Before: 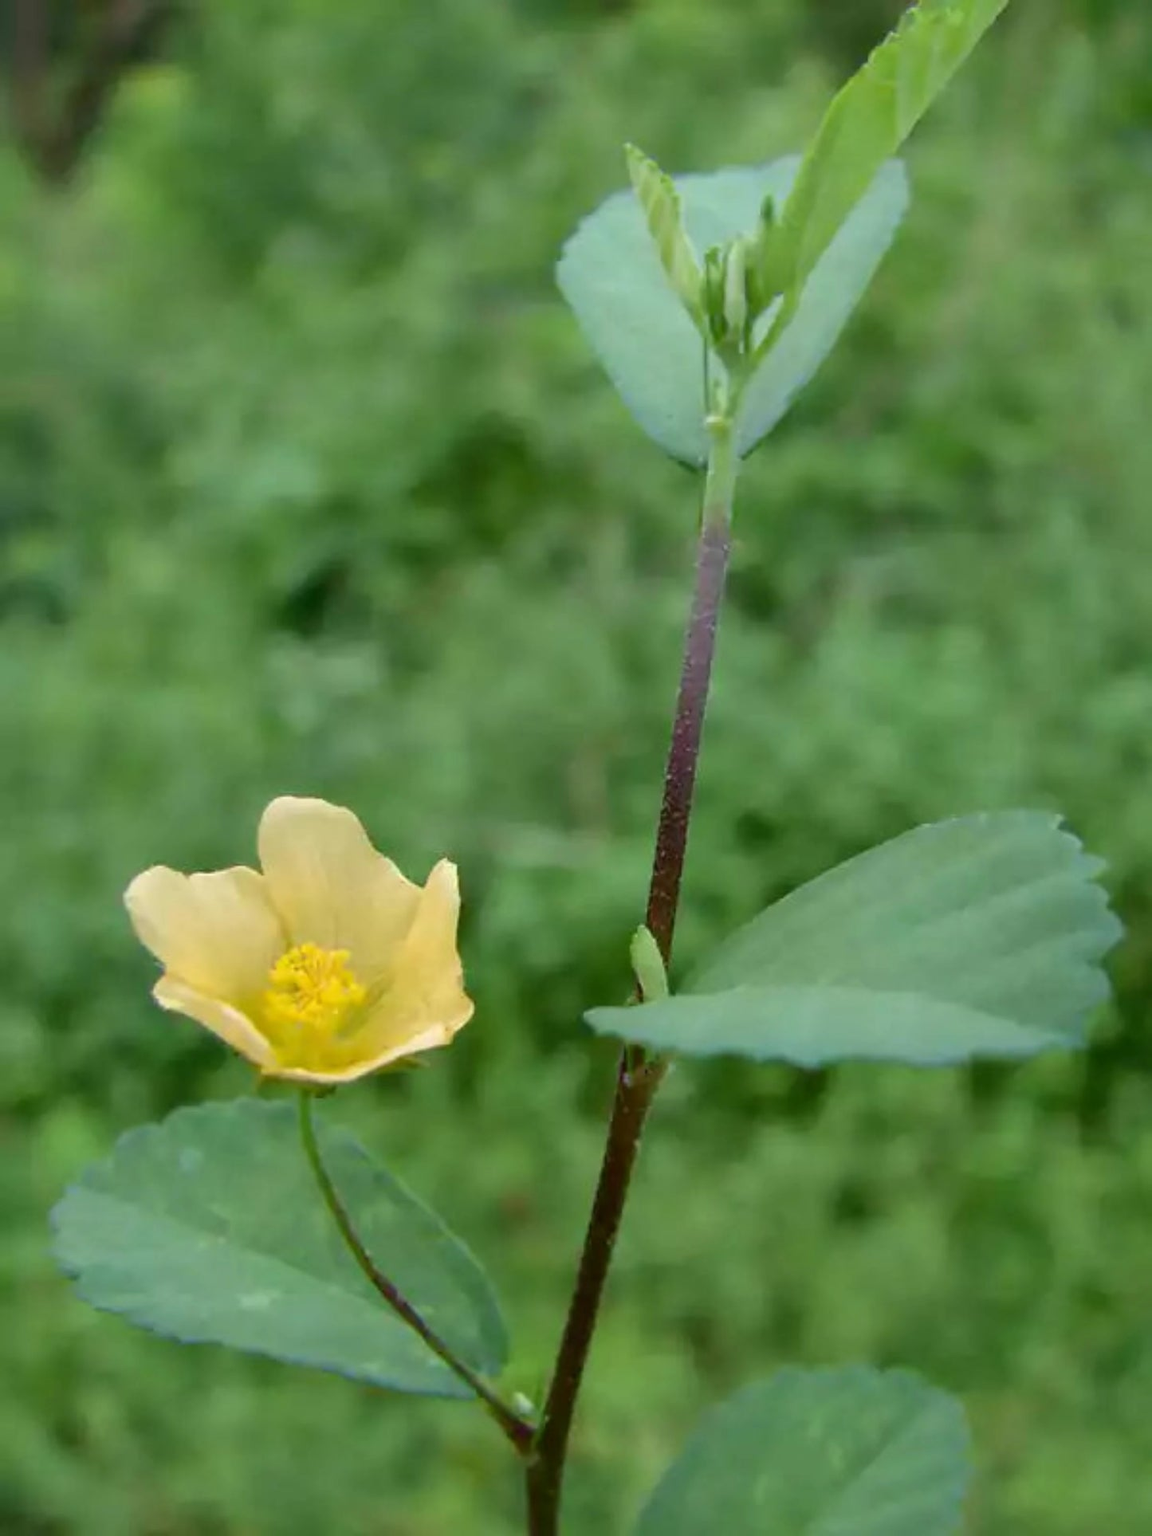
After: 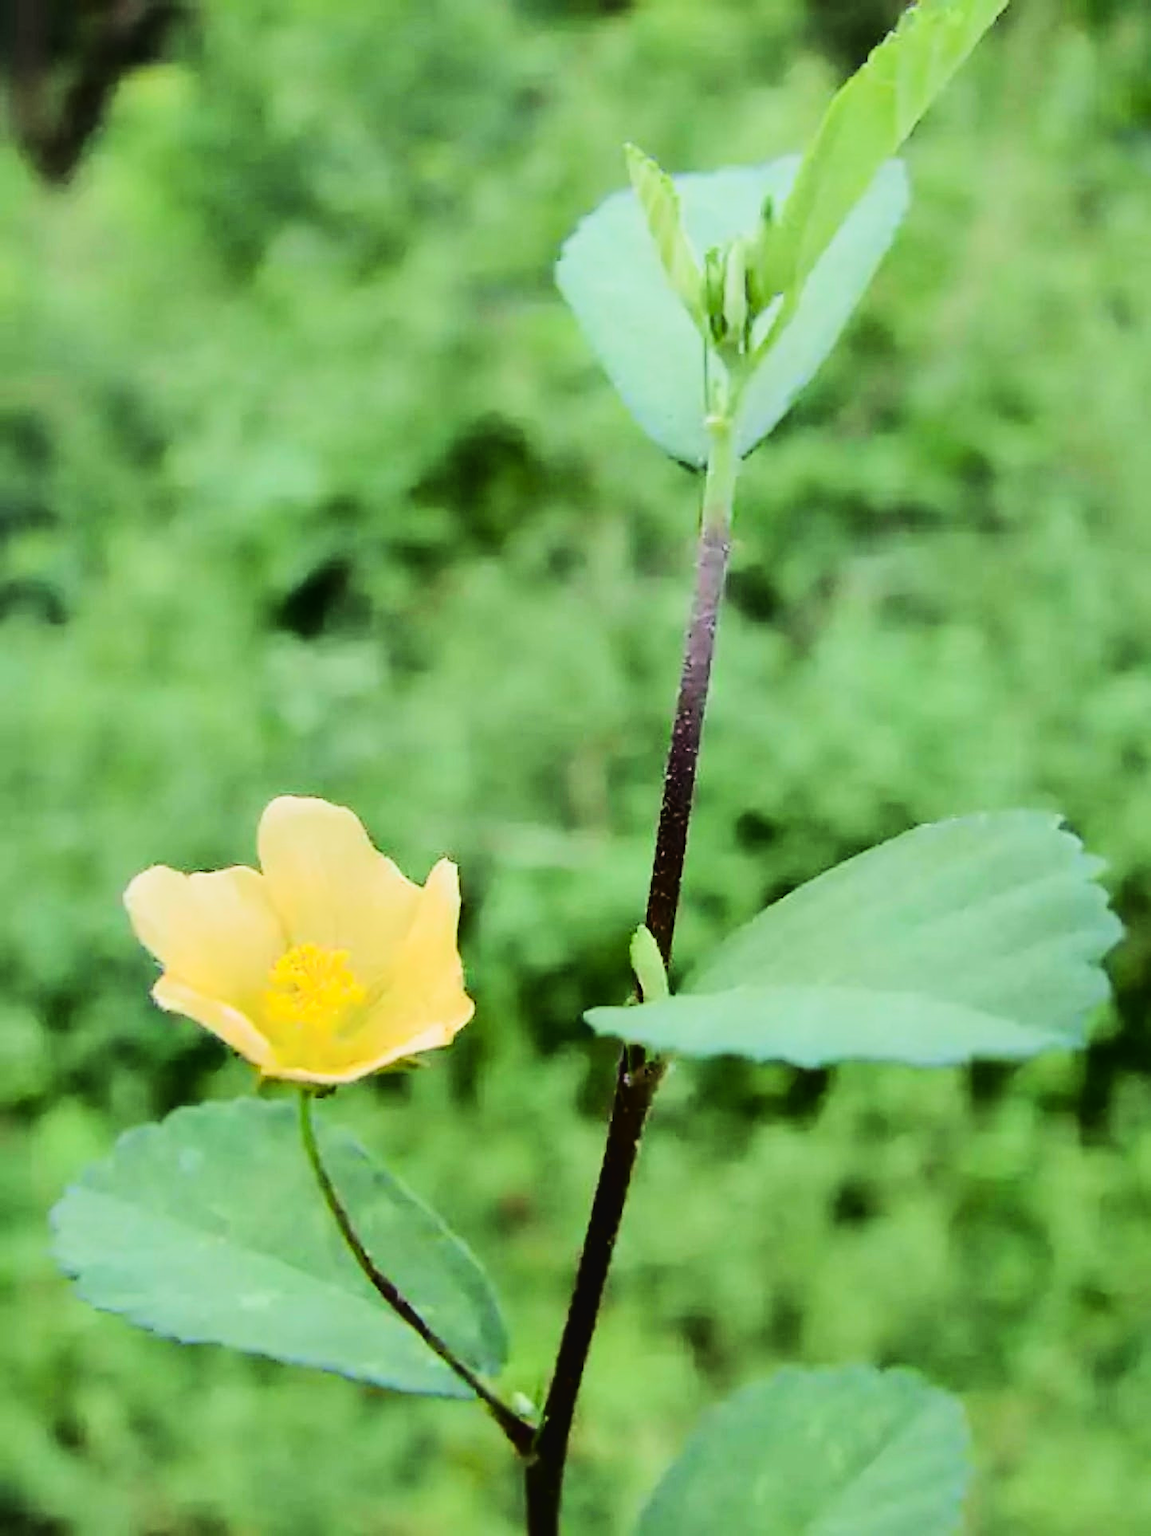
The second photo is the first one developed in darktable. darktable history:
filmic rgb: black relative exposure -5 EV, hardness 2.88, contrast 1.4, highlights saturation mix -30%
sharpen: on, module defaults
tone equalizer: on, module defaults
tone curve: curves: ch0 [(0, 0.026) (0.146, 0.158) (0.272, 0.34) (0.453, 0.627) (0.687, 0.829) (1, 1)], color space Lab, linked channels, preserve colors none
